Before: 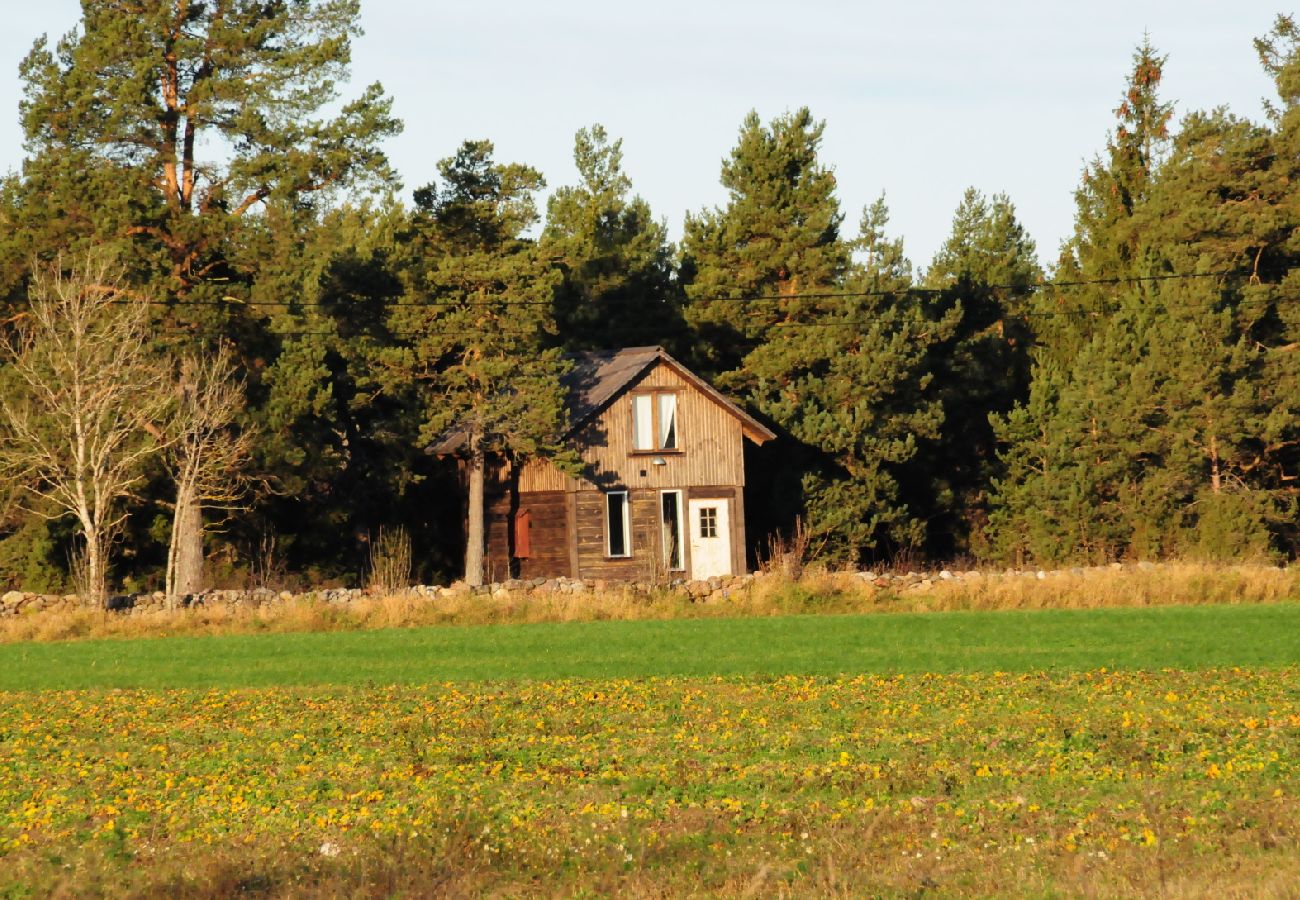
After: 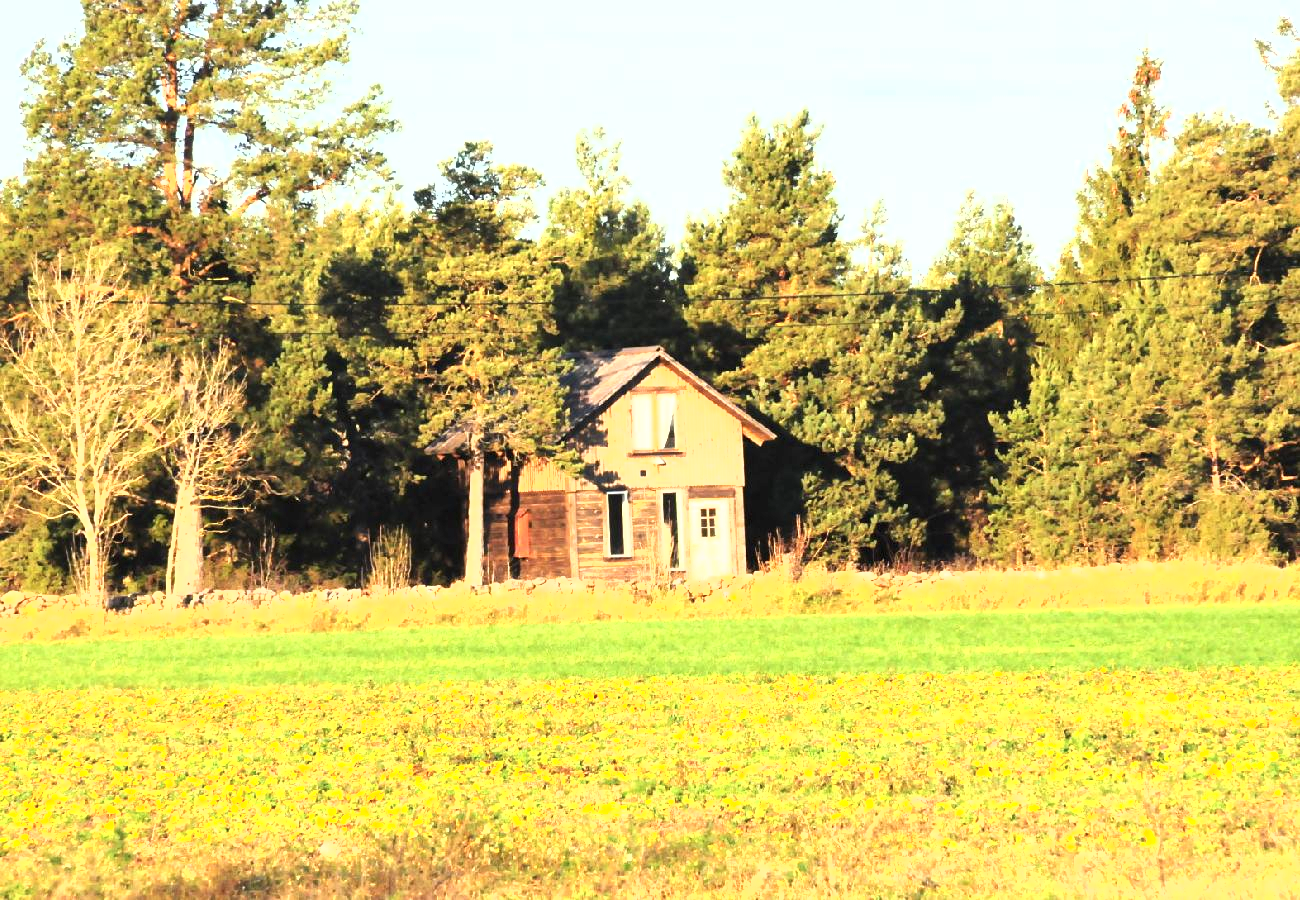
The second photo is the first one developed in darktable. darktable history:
shadows and highlights: radius 113.66, shadows 51.05, white point adjustment 9.13, highlights -2.29, soften with gaussian
exposure: black level correction 0, exposure 1.448 EV, compensate highlight preservation false
